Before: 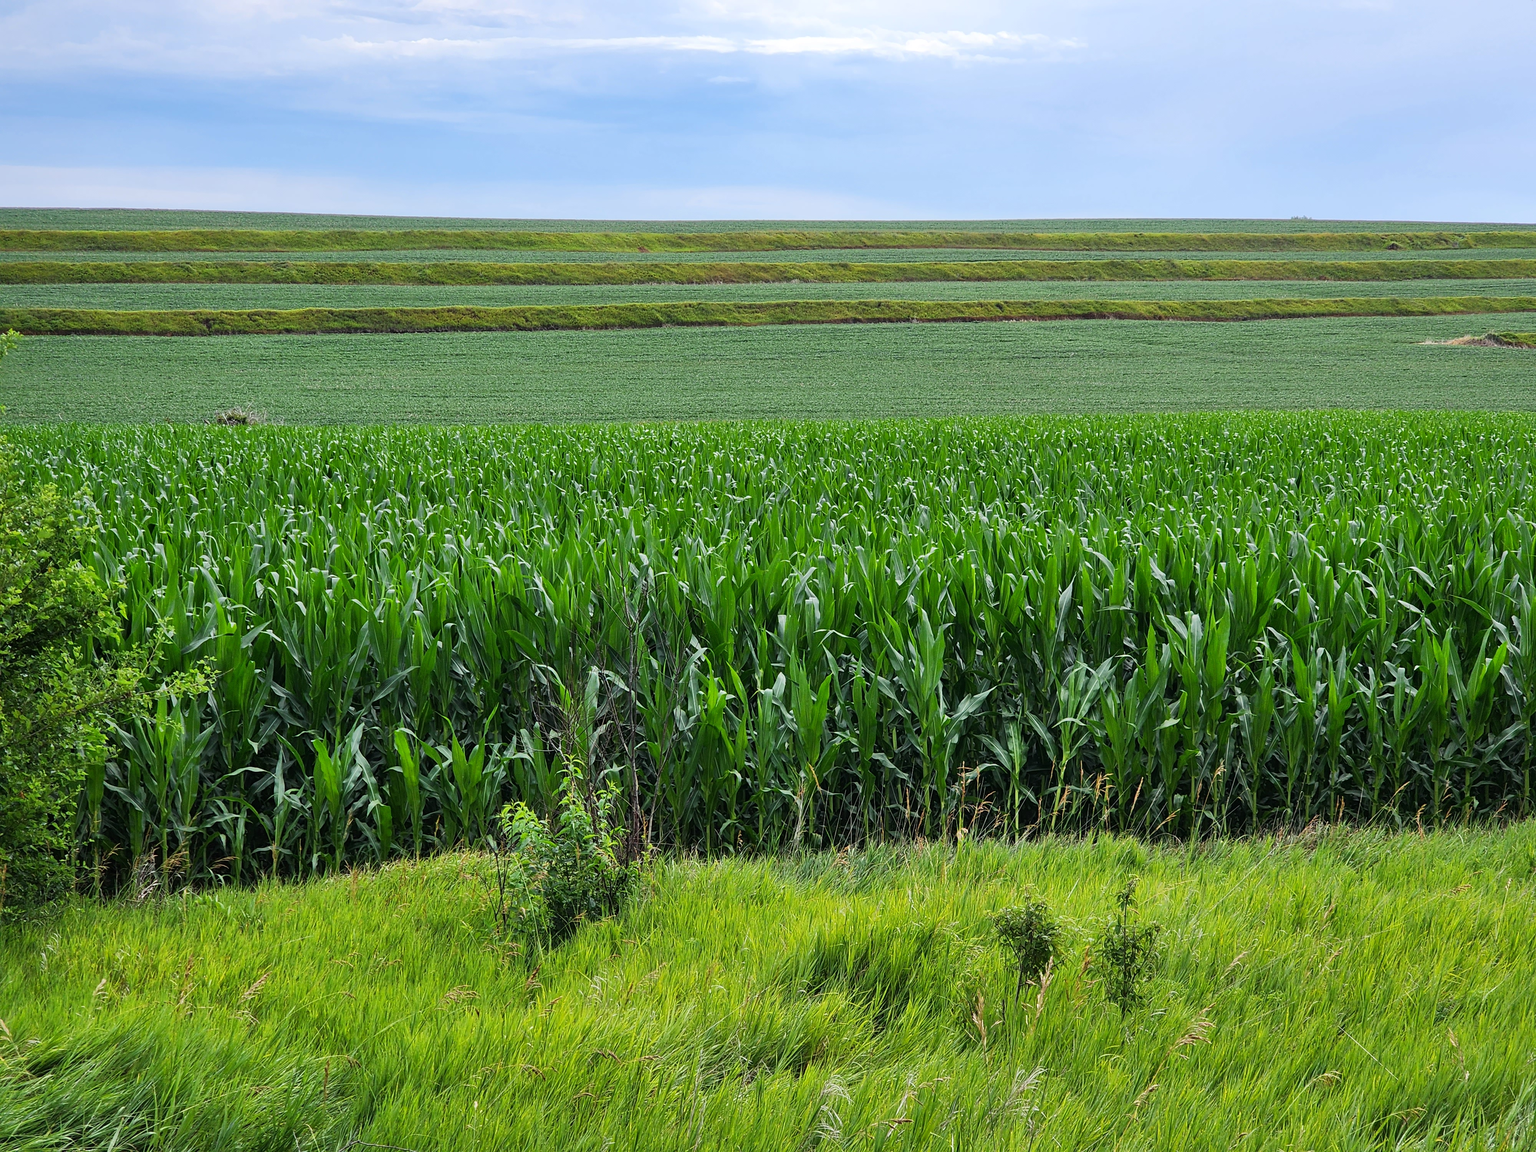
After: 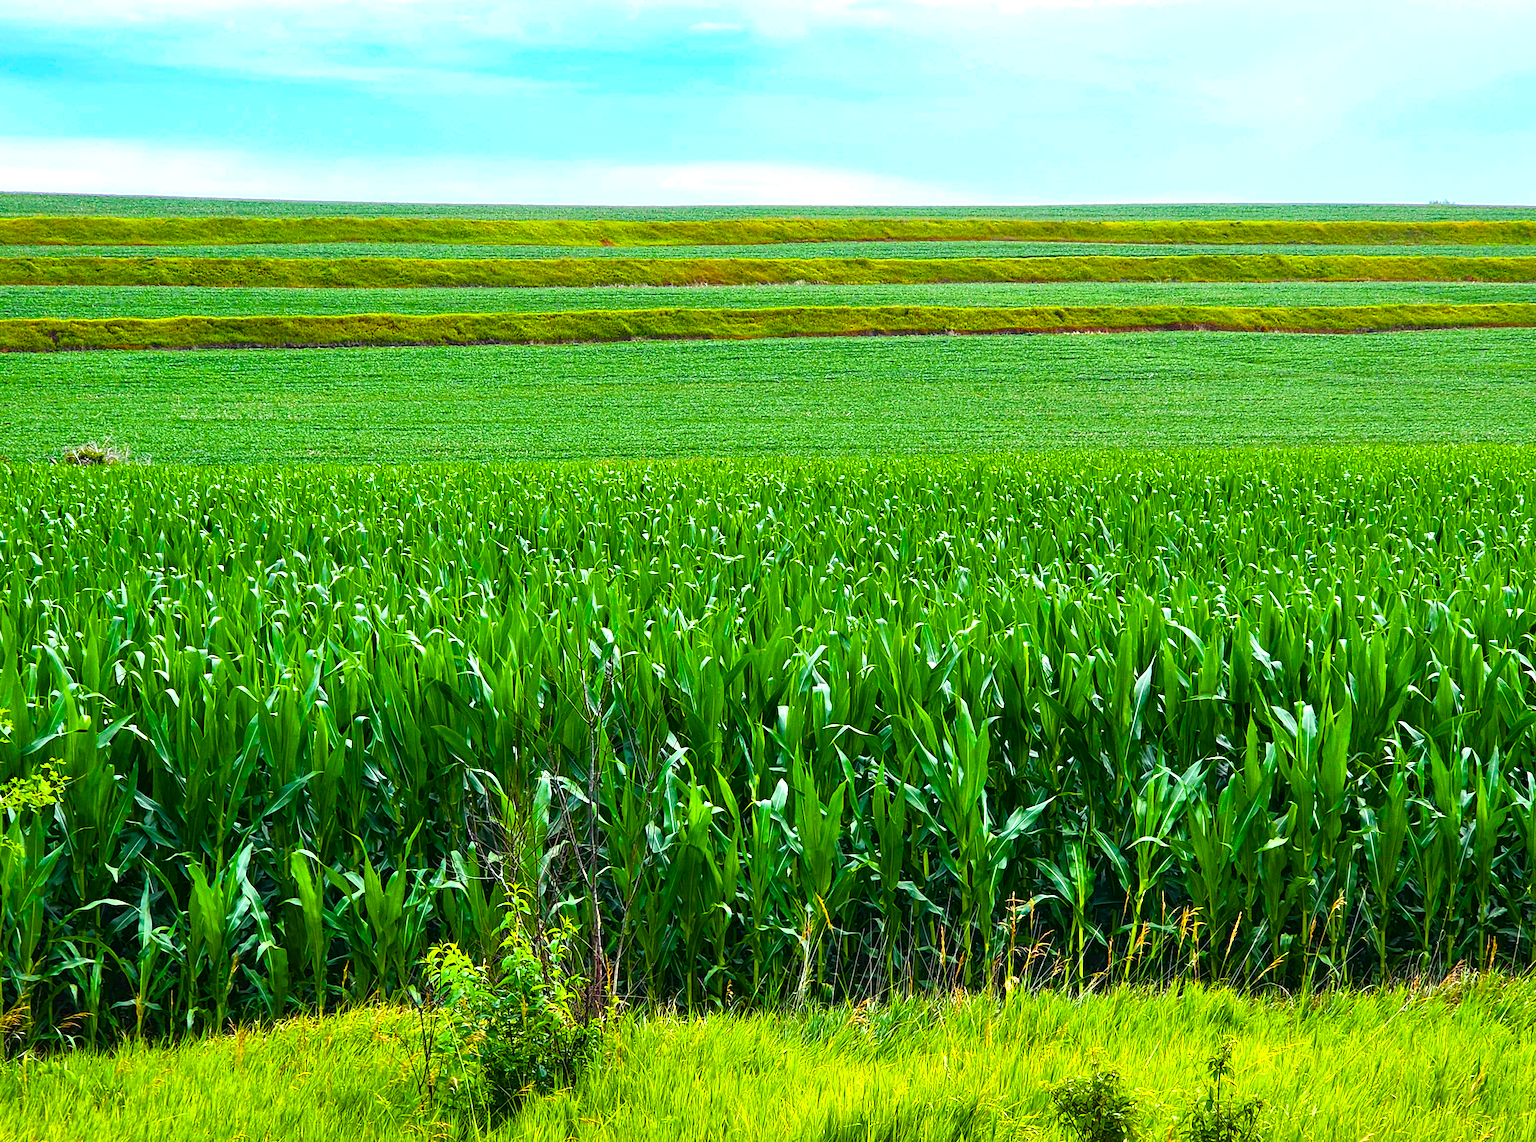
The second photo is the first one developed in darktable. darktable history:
crop and rotate: left 10.77%, top 5.1%, right 10.41%, bottom 16.76%
color balance rgb: linear chroma grading › global chroma 25%, perceptual saturation grading › global saturation 40%, perceptual saturation grading › highlights -50%, perceptual saturation grading › shadows 30%, perceptual brilliance grading › global brilliance 25%, global vibrance 60%
